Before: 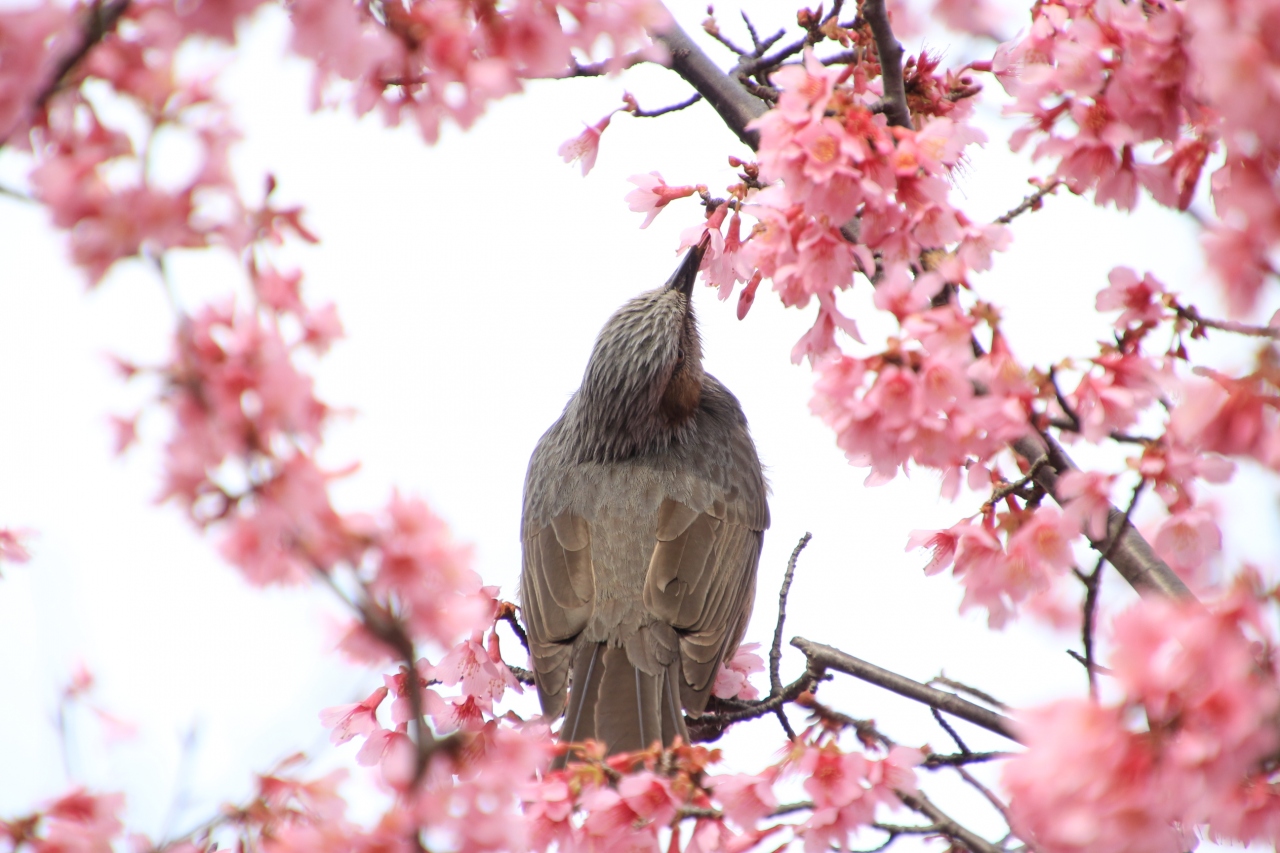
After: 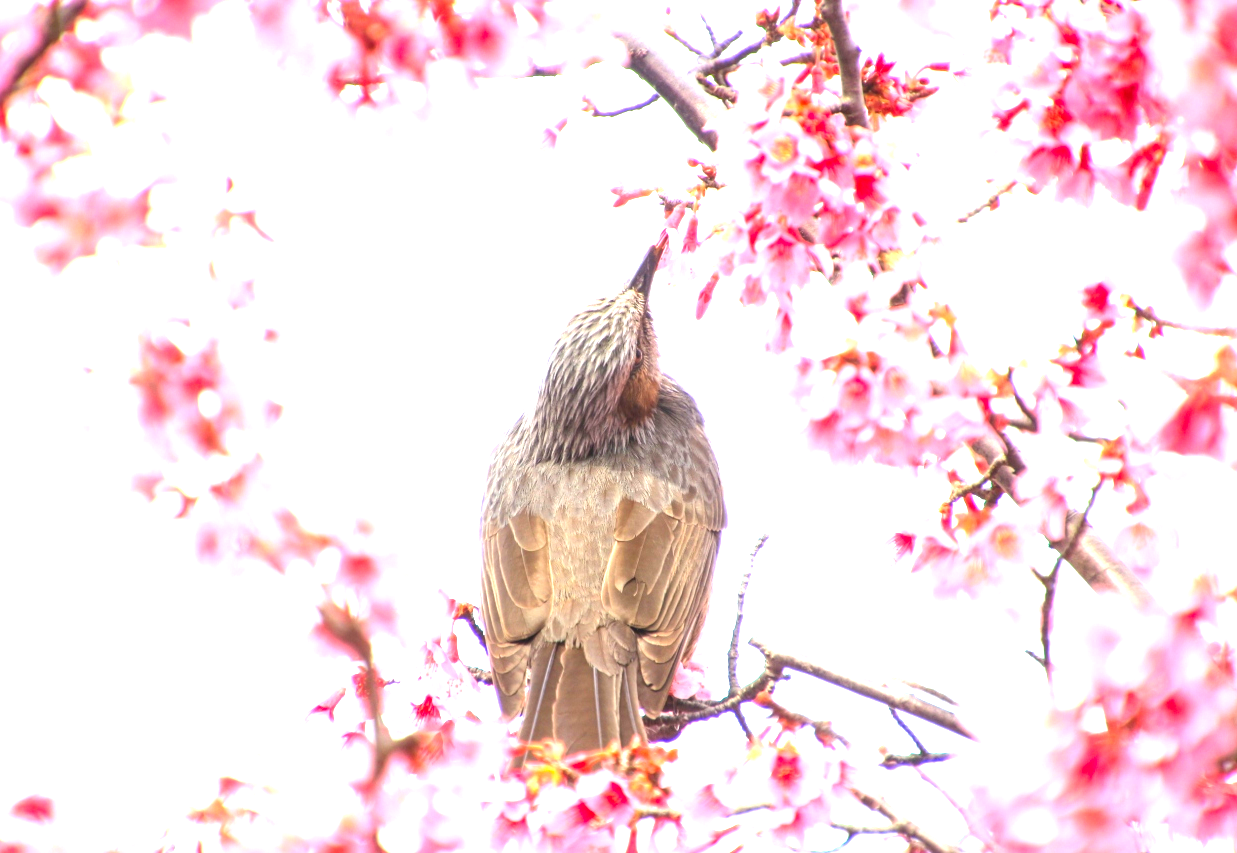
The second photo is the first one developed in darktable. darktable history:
contrast brightness saturation: contrast 0.077, saturation 0.198
exposure: black level correction 0, exposure 1.576 EV, compensate highlight preservation false
contrast equalizer: y [[0.545, 0.572, 0.59, 0.59, 0.571, 0.545], [0.5 ×6], [0.5 ×6], [0 ×6], [0 ×6]], mix -0.298
color balance rgb: perceptual saturation grading › global saturation 10.249%, global vibrance 20%
crop and rotate: left 3.35%
local contrast: detail 130%
